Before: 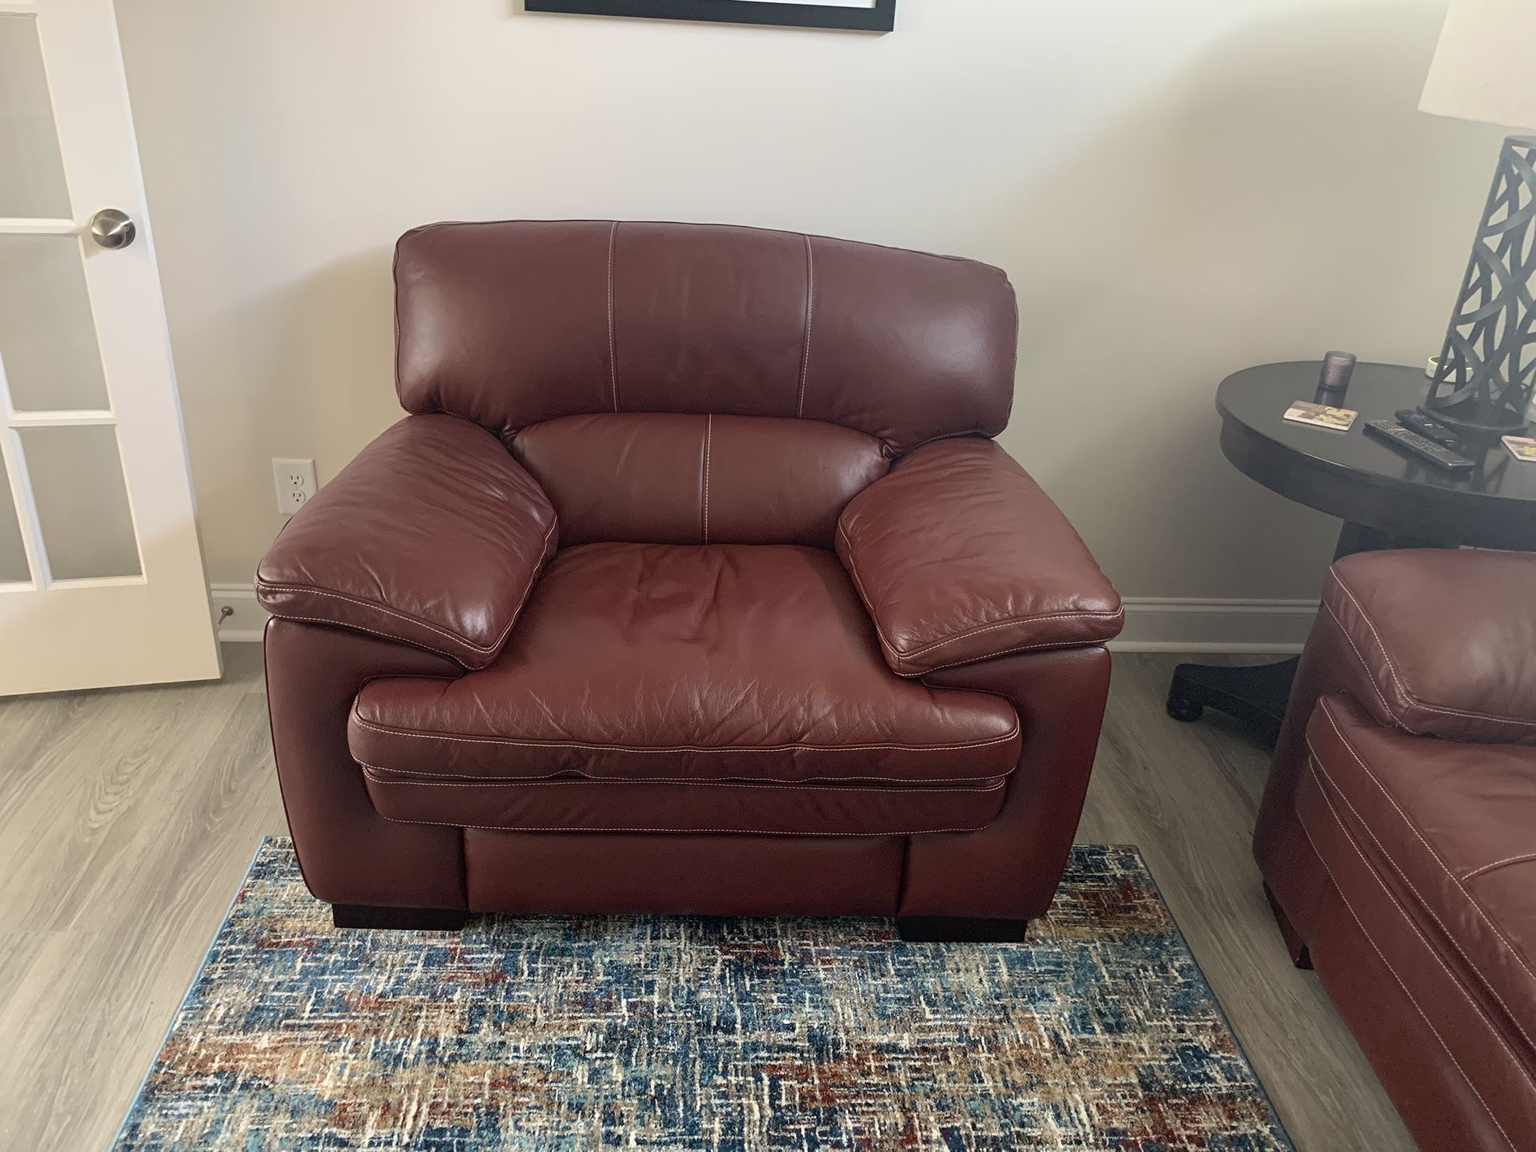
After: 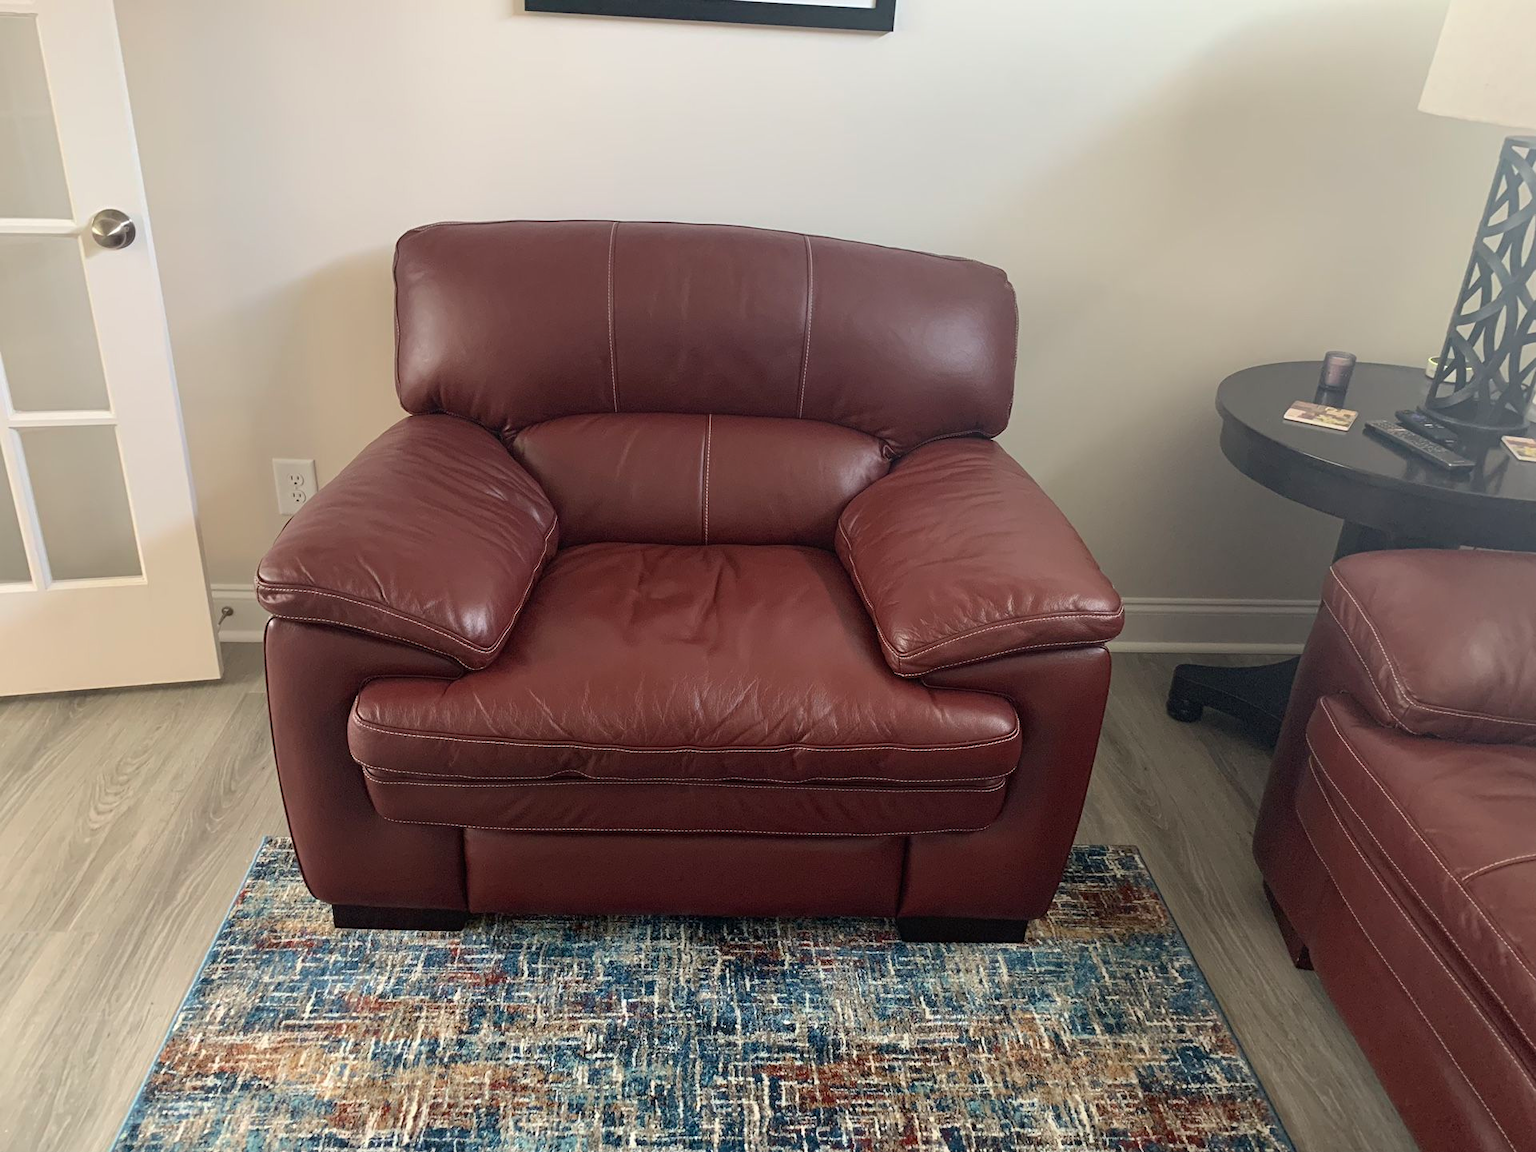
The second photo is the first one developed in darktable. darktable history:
tone equalizer: on, module defaults
color calibration: illuminant same as pipeline (D50), adaptation none (bypass), gamut compression 1.72
